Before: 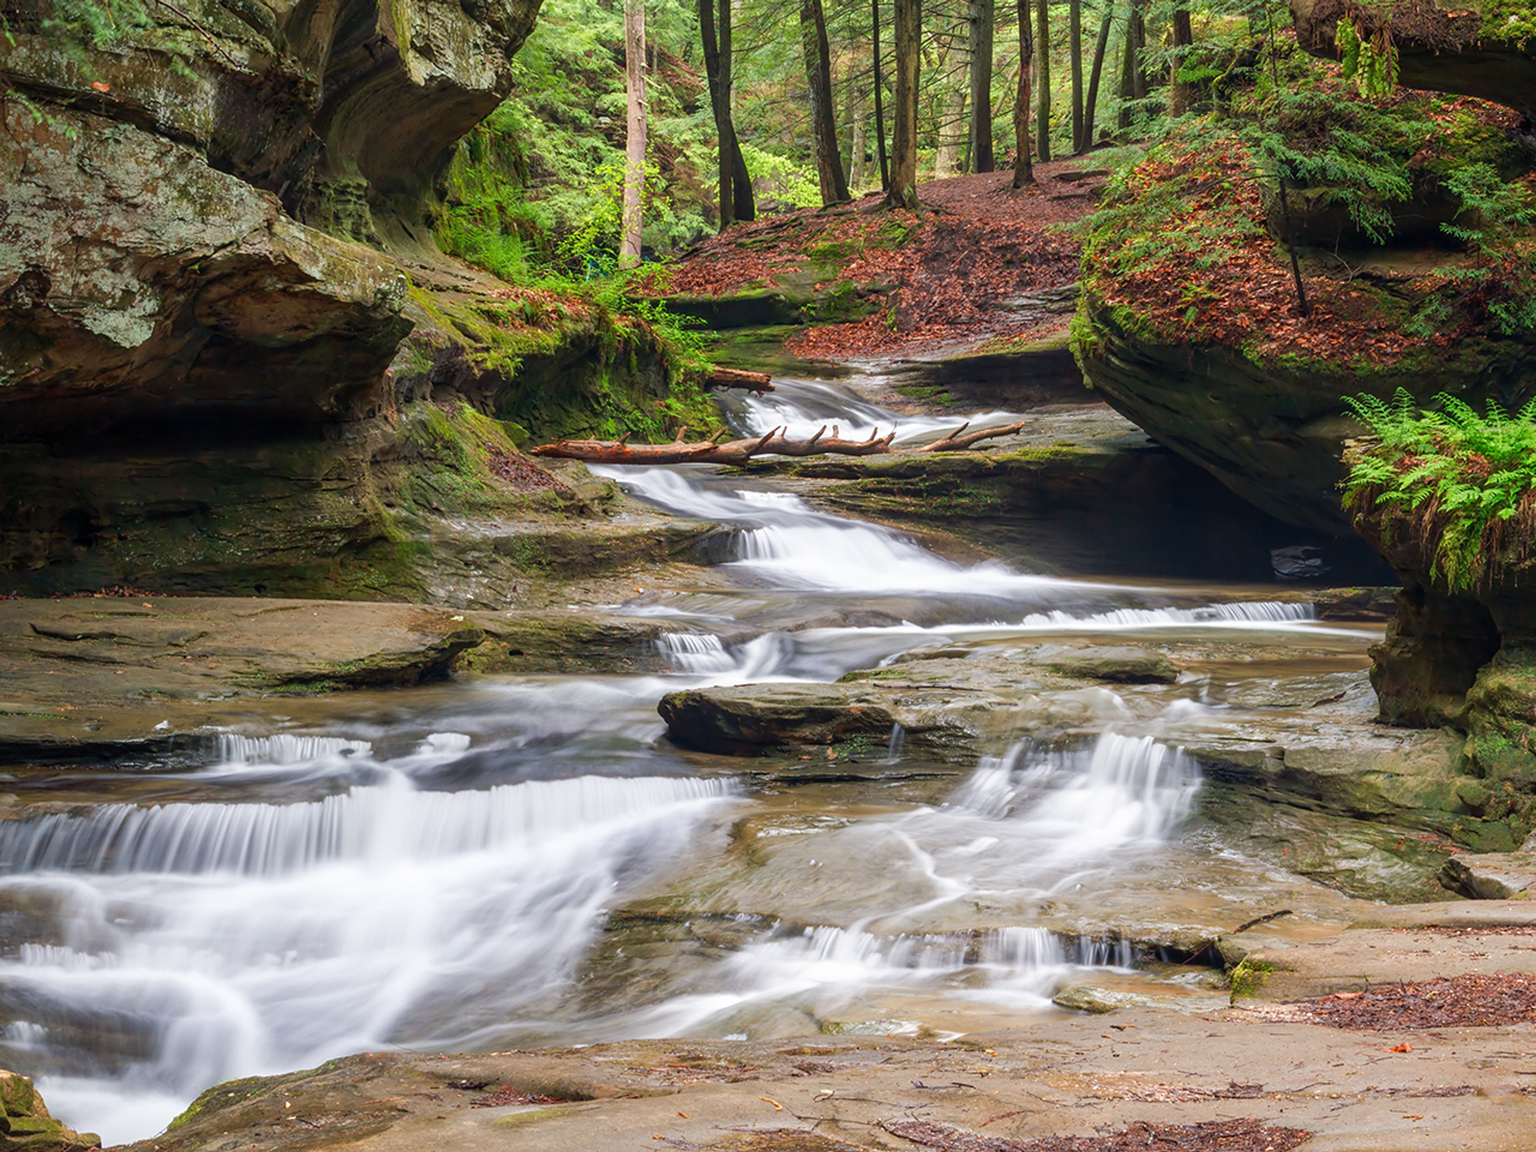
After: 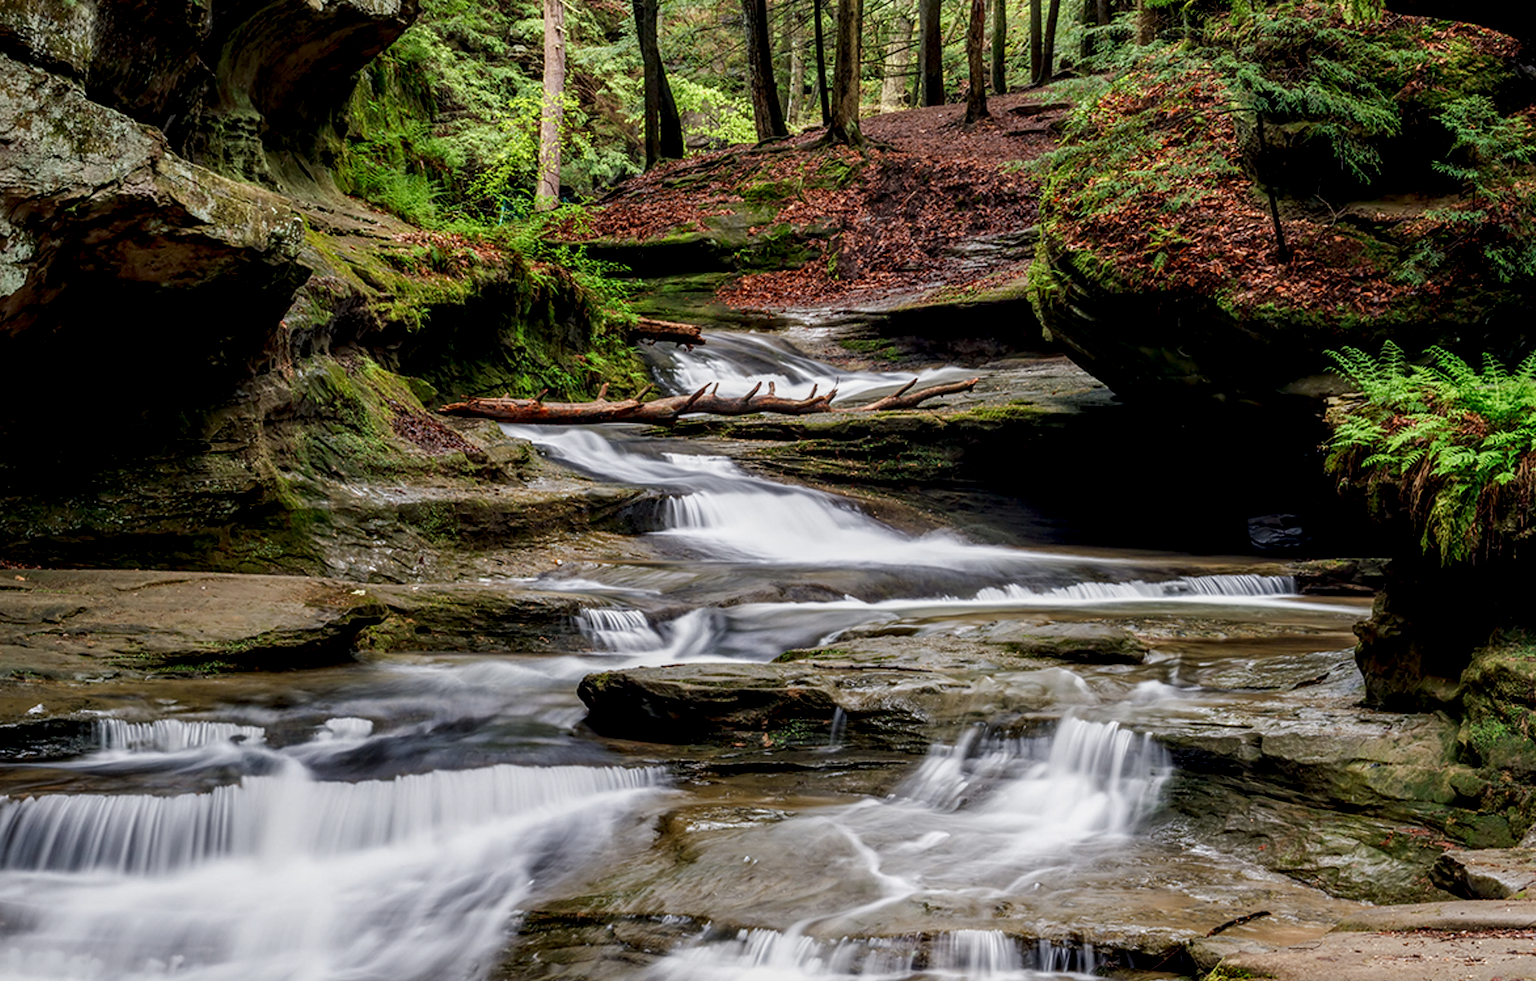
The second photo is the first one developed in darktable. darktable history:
crop: left 8.426%, top 6.604%, bottom 15.345%
exposure: black level correction 0.009, exposure -0.665 EV, compensate highlight preservation false
local contrast: highlights 21%, shadows 72%, detail 170%
